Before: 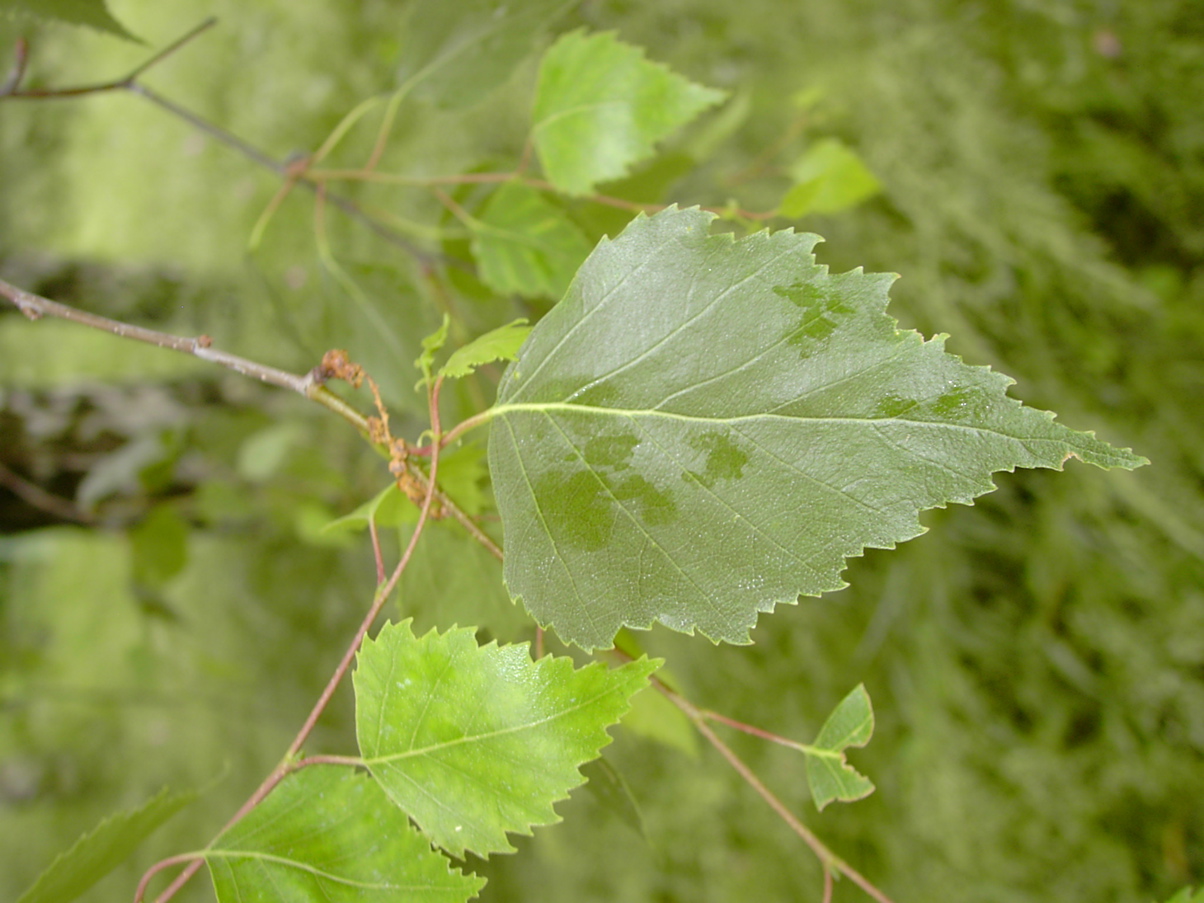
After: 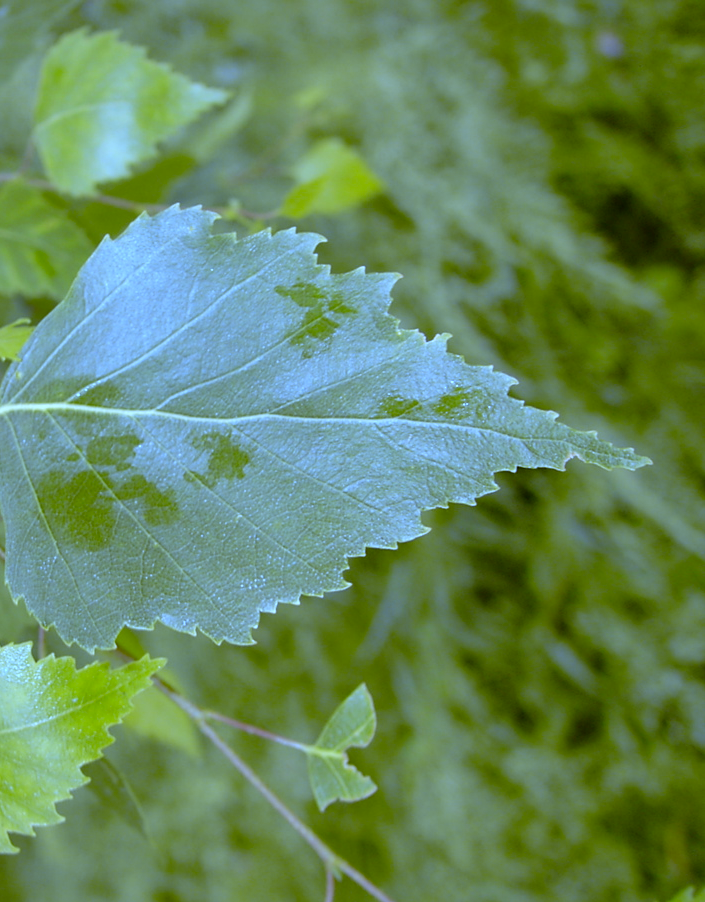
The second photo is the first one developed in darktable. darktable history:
crop: left 41.402%
shadows and highlights: radius 118.69, shadows 42.21, highlights -61.56, soften with gaussian
color contrast: green-magenta contrast 0.8, blue-yellow contrast 1.1, unbound 0
white balance: red 0.766, blue 1.537
